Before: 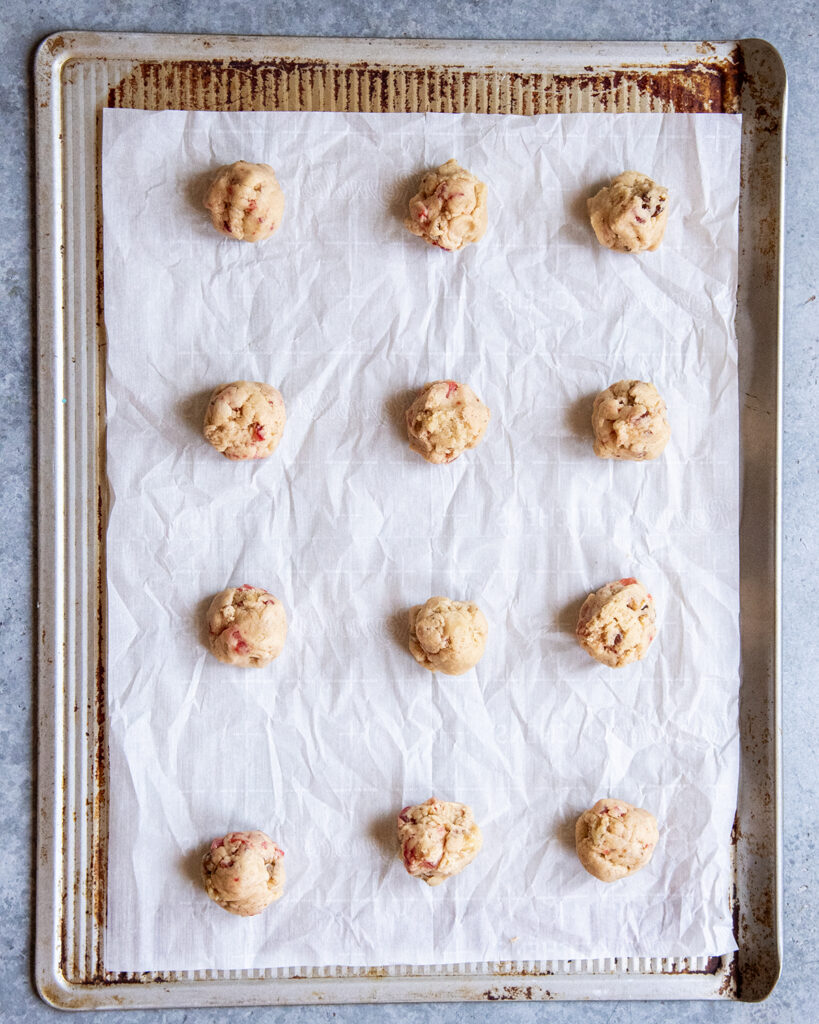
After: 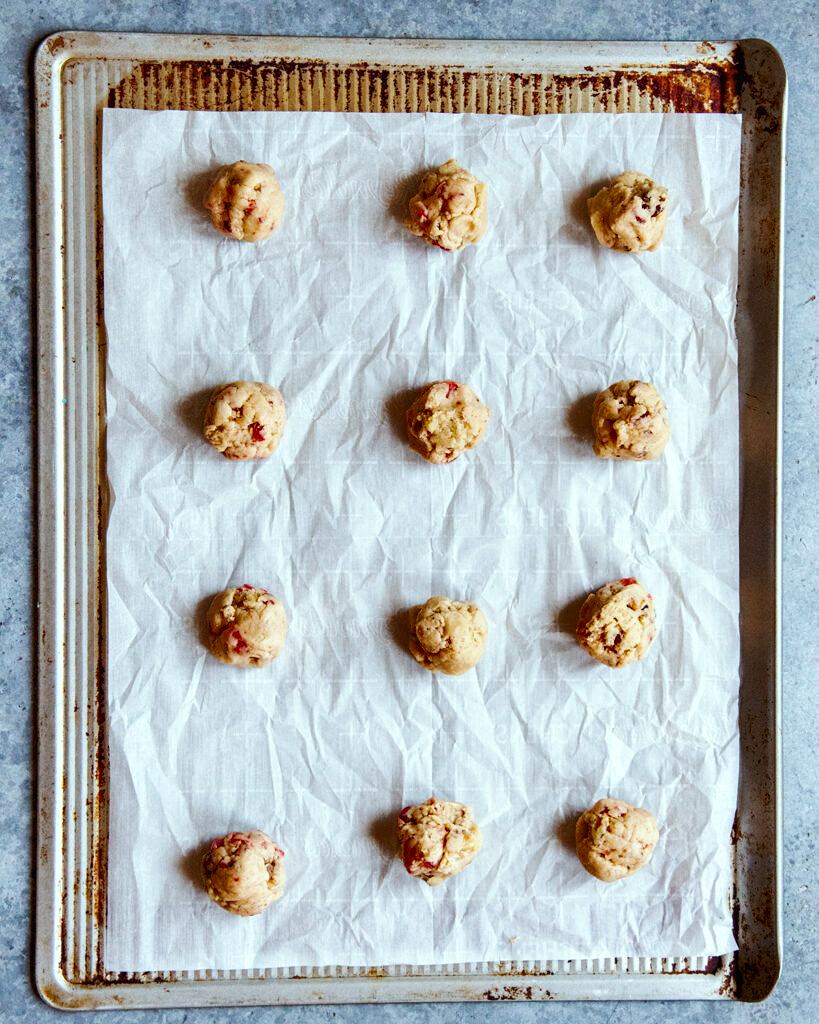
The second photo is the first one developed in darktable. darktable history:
color correction: highlights a* -6.77, highlights b* 0.784
shadows and highlights: low approximation 0.01, soften with gaussian
tone curve: curves: ch0 [(0, 0.015) (0.037, 0.032) (0.131, 0.113) (0.275, 0.26) (0.497, 0.531) (0.617, 0.663) (0.704, 0.748) (0.813, 0.842) (0.911, 0.931) (0.997, 1)]; ch1 [(0, 0) (0.301, 0.3) (0.444, 0.438) (0.493, 0.494) (0.501, 0.499) (0.534, 0.543) (0.582, 0.605) (0.658, 0.687) (0.746, 0.79) (1, 1)]; ch2 [(0, 0) (0.246, 0.234) (0.36, 0.356) (0.415, 0.426) (0.476, 0.492) (0.502, 0.499) (0.525, 0.513) (0.533, 0.534) (0.586, 0.598) (0.634, 0.643) (0.706, 0.717) (0.853, 0.83) (1, 0.951)], preserve colors none
contrast equalizer: octaves 7, y [[0.6 ×6], [0.55 ×6], [0 ×6], [0 ×6], [0 ×6]], mix 0.306
tone equalizer: edges refinement/feathering 500, mask exposure compensation -1.57 EV, preserve details no
